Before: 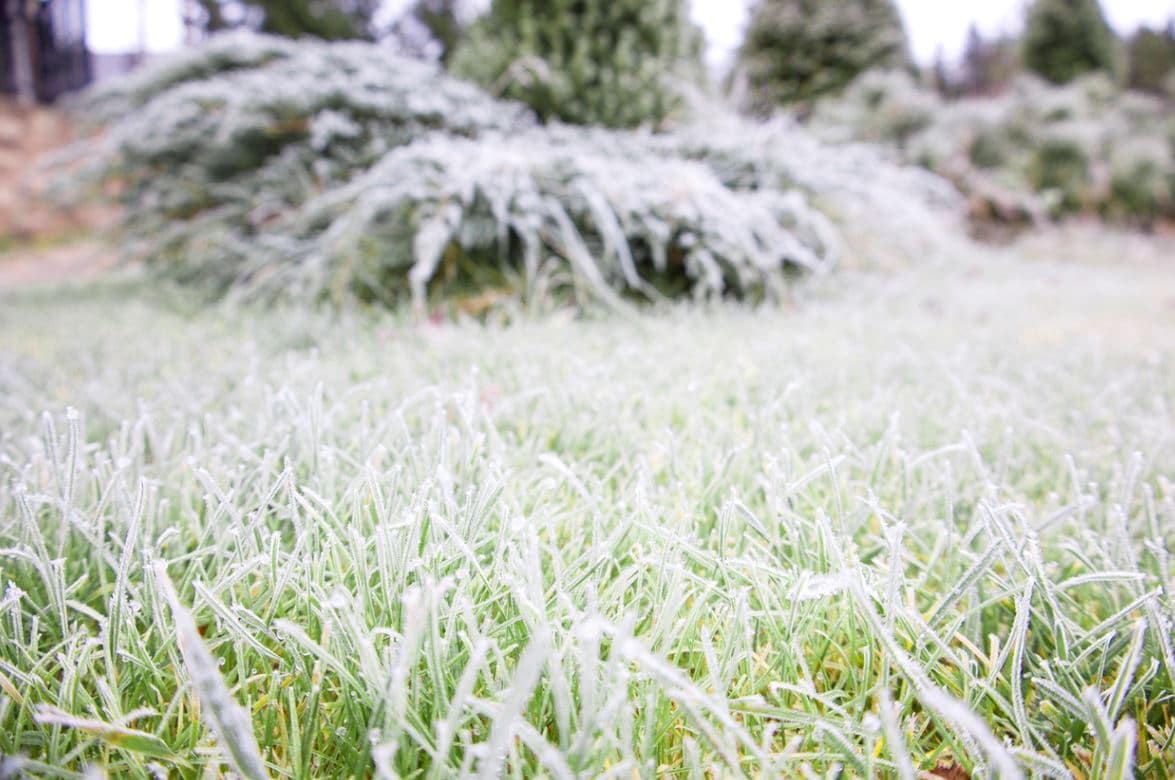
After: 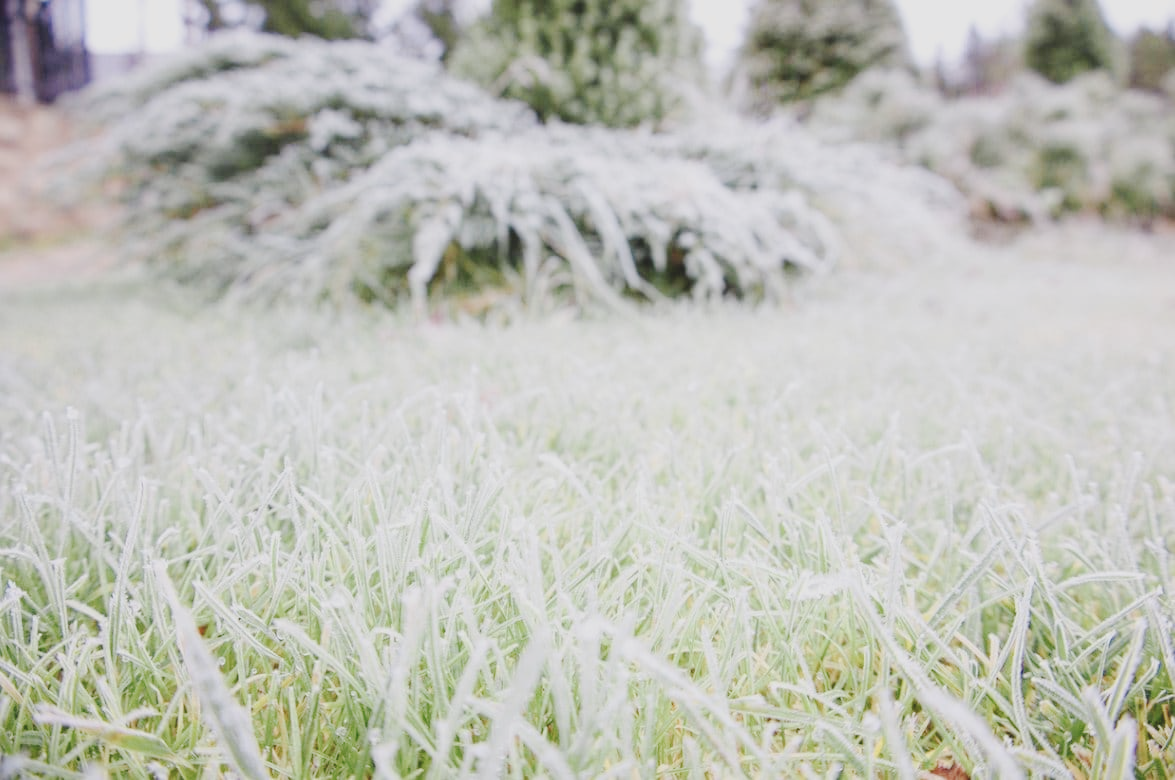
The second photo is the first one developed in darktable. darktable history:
tone curve: curves: ch0 [(0, 0) (0.003, 0.034) (0.011, 0.038) (0.025, 0.046) (0.044, 0.054) (0.069, 0.06) (0.1, 0.079) (0.136, 0.114) (0.177, 0.151) (0.224, 0.213) (0.277, 0.293) (0.335, 0.385) (0.399, 0.482) (0.468, 0.578) (0.543, 0.655) (0.623, 0.724) (0.709, 0.786) (0.801, 0.854) (0.898, 0.922) (1, 1)], preserve colors none
exposure: black level correction -0.008, exposure 0.067 EV, compensate highlight preservation false
color balance rgb: perceptual saturation grading › global saturation -27.94%, hue shift -2.27°, contrast -21.26%
